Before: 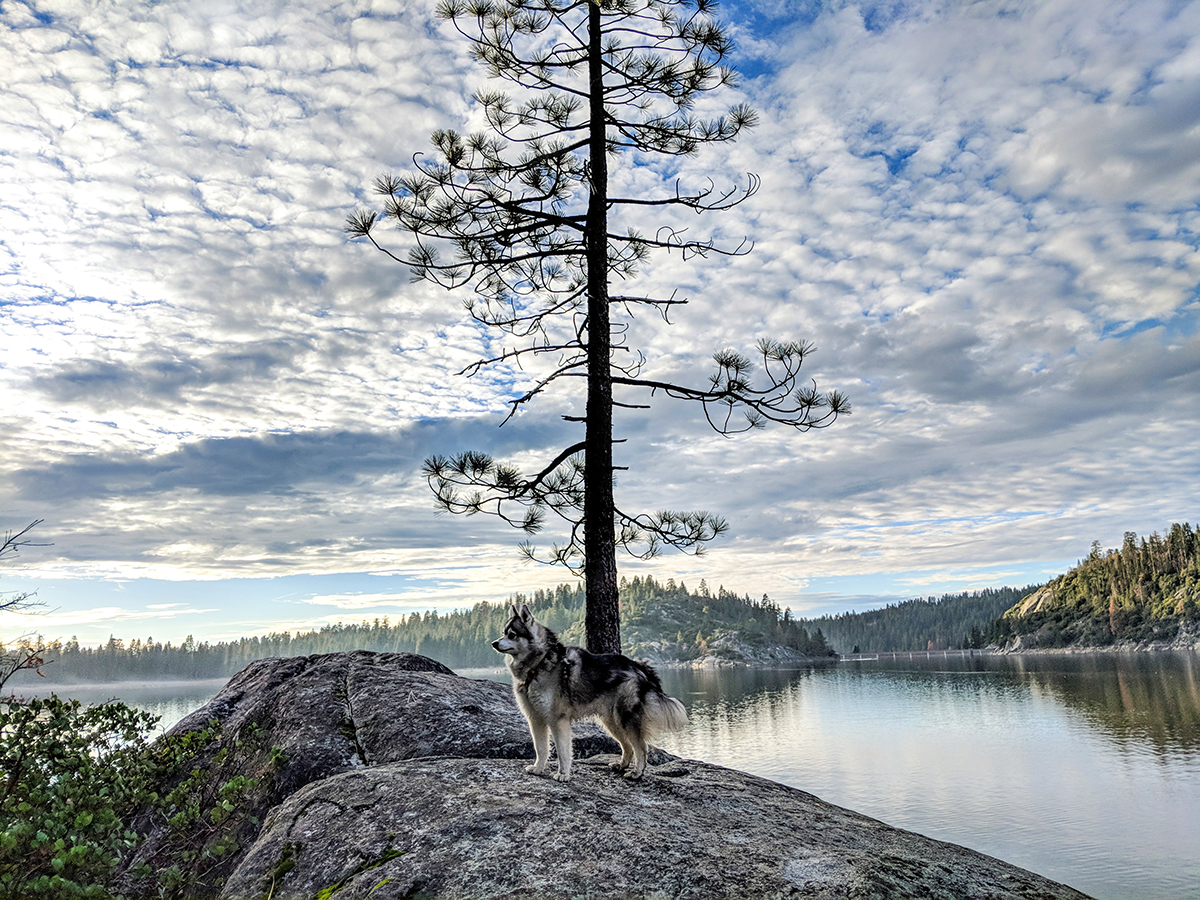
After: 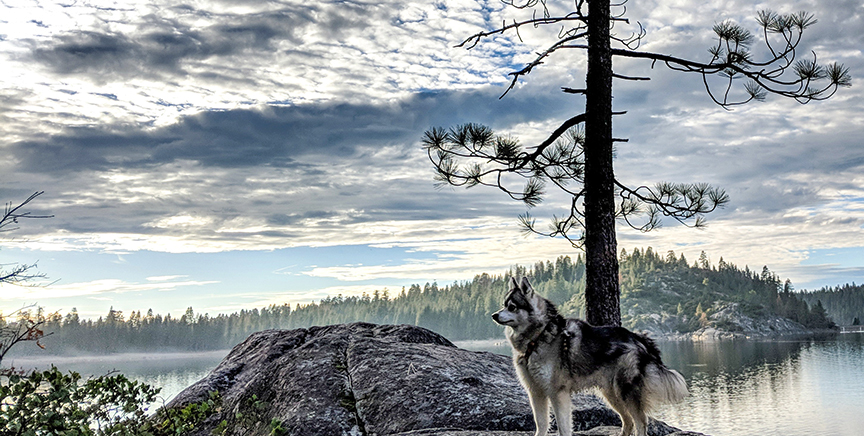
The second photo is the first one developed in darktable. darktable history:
crop: top 36.498%, right 27.964%, bottom 14.995%
shadows and highlights: highlights color adjustment 0%, low approximation 0.01, soften with gaussian
